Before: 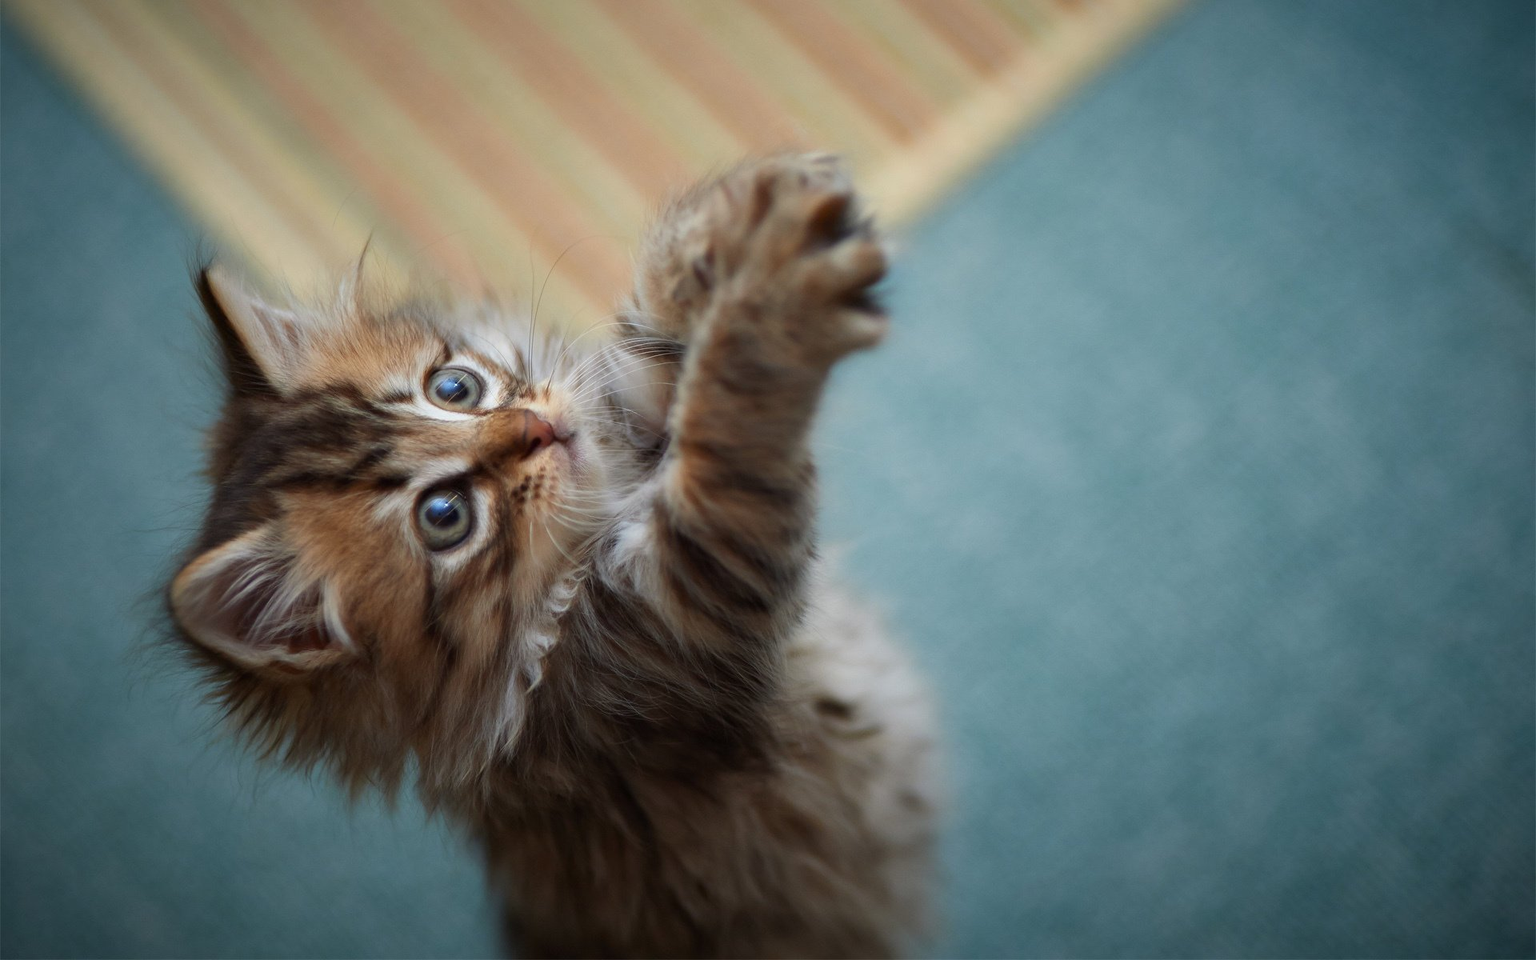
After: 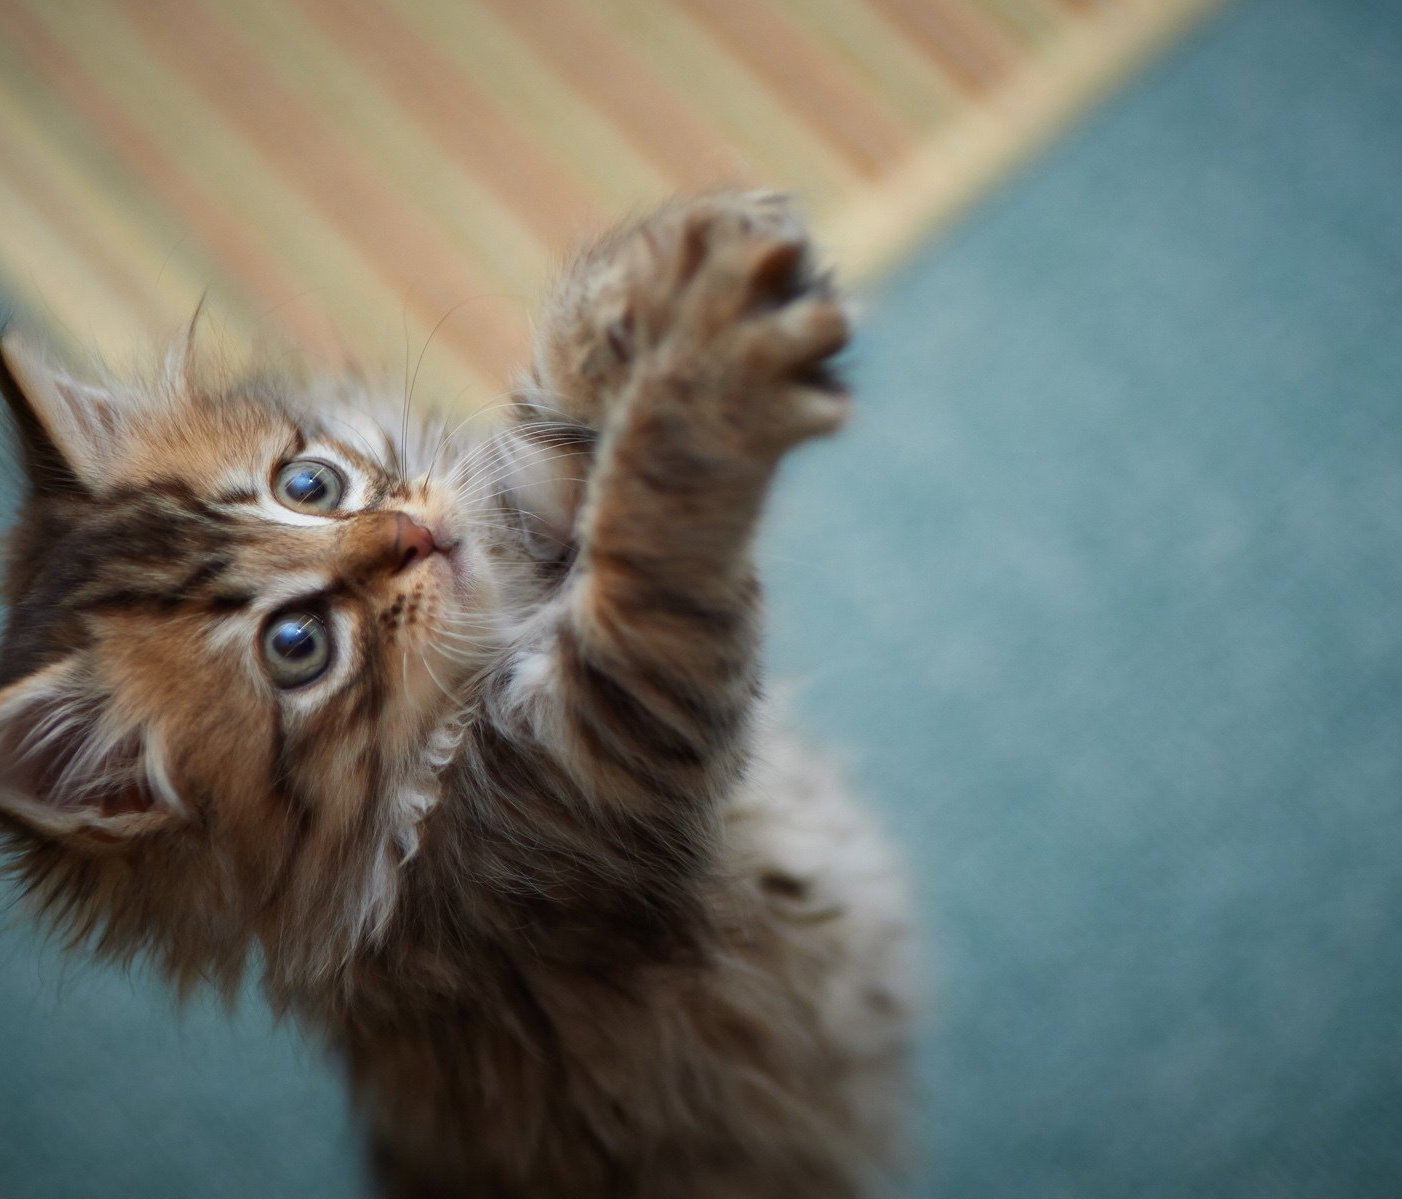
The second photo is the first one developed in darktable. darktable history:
crop: left 13.511%, right 13.417%
